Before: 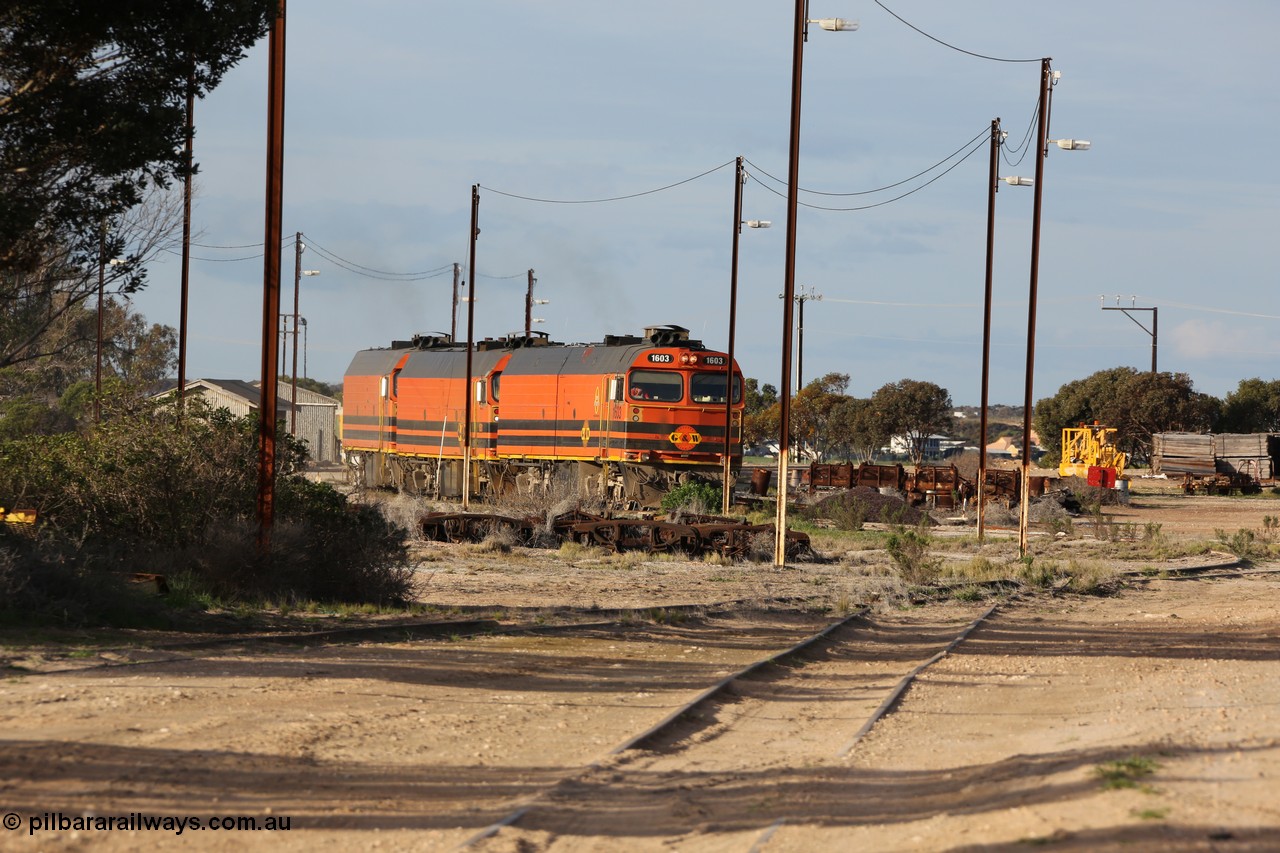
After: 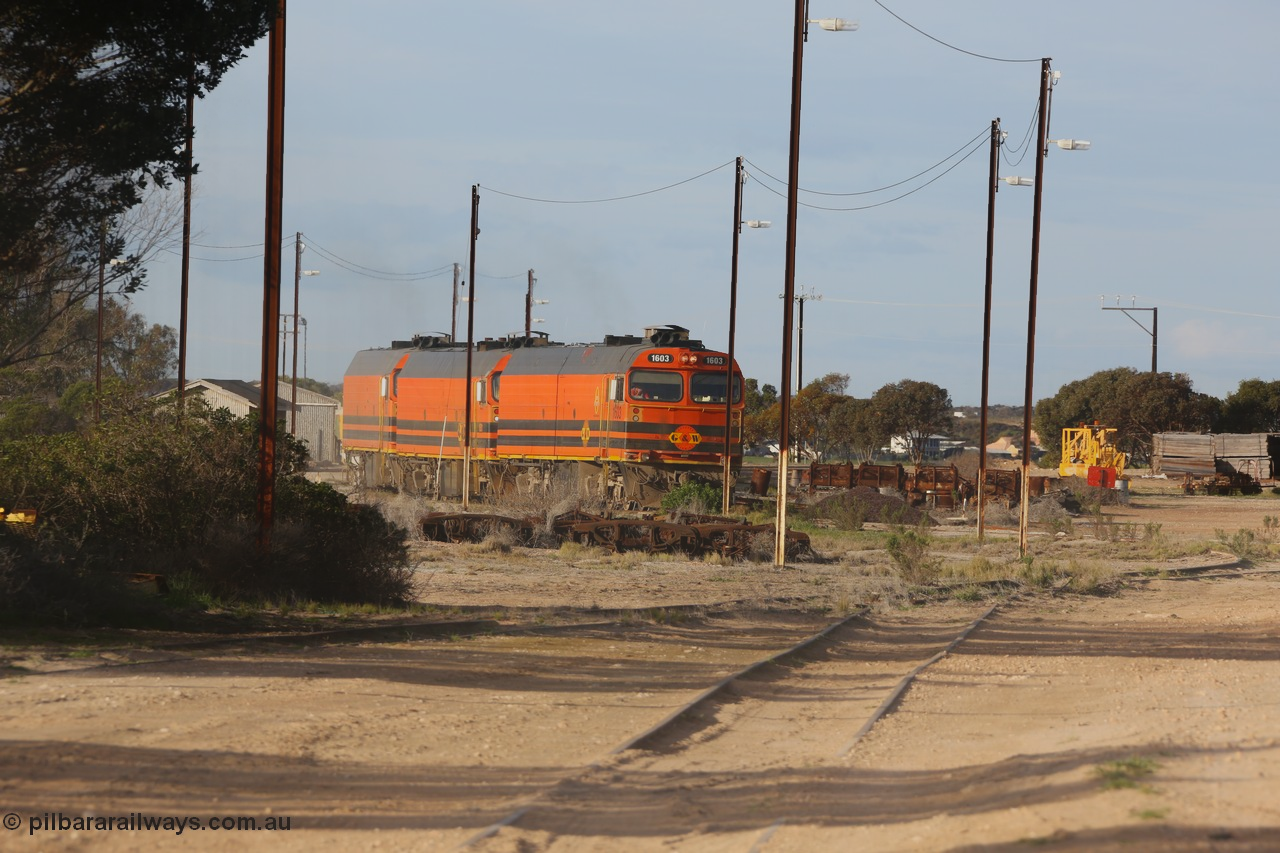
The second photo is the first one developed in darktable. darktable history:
contrast equalizer: octaves 7, y [[0.6 ×6], [0.55 ×6], [0 ×6], [0 ×6], [0 ×6]], mix -0.98
